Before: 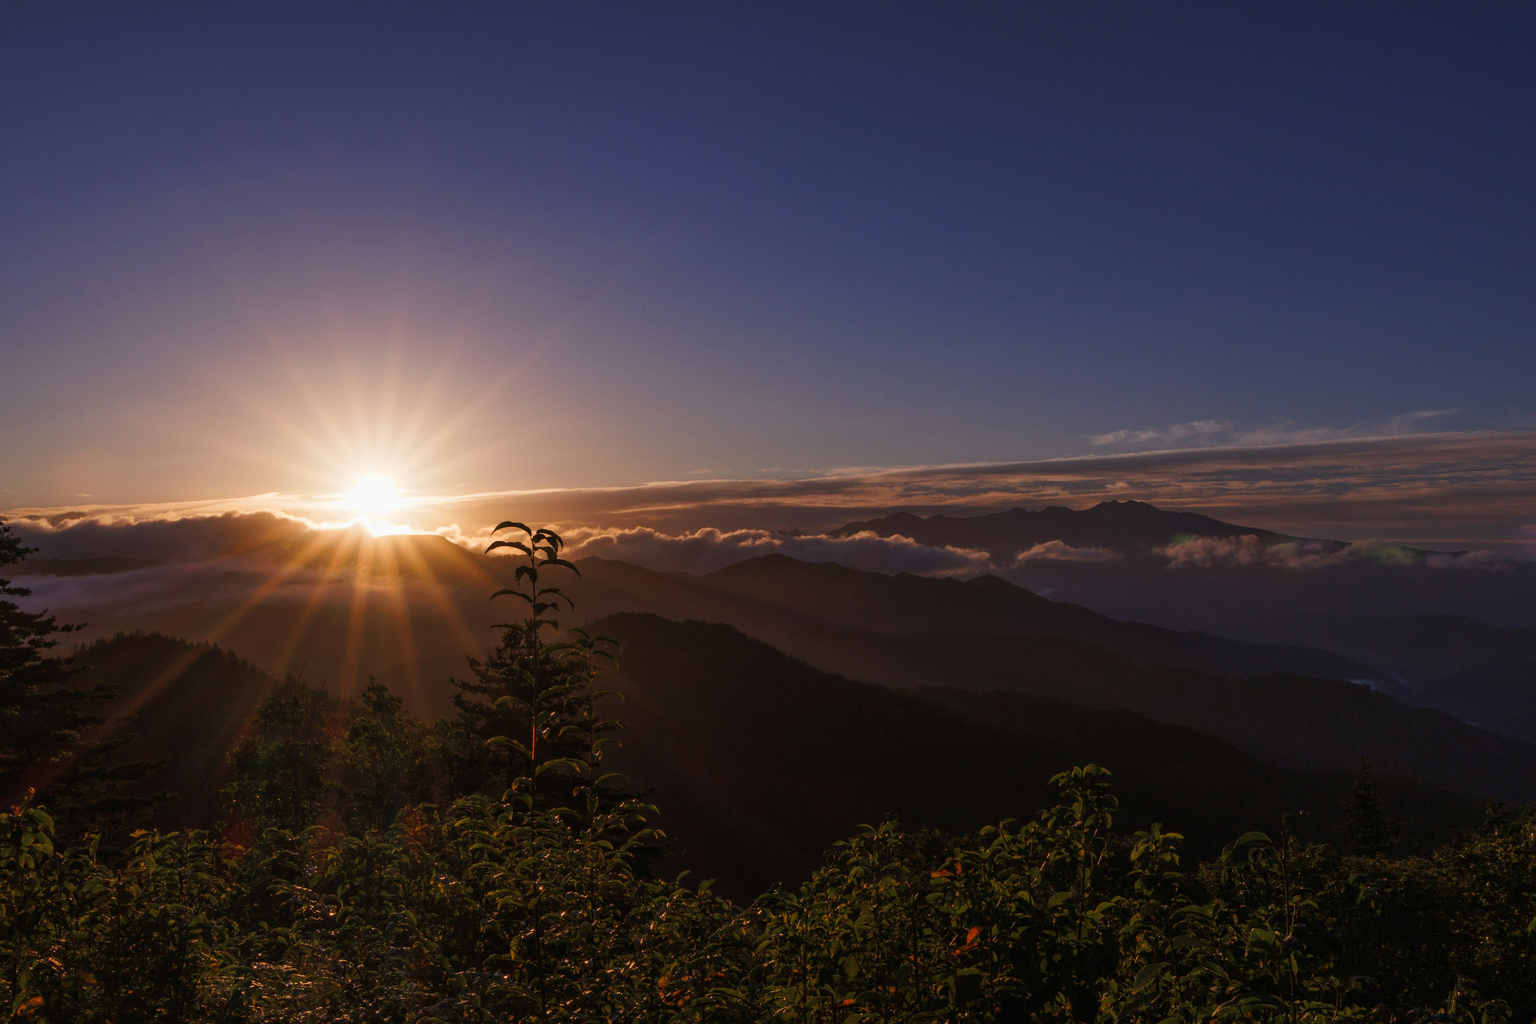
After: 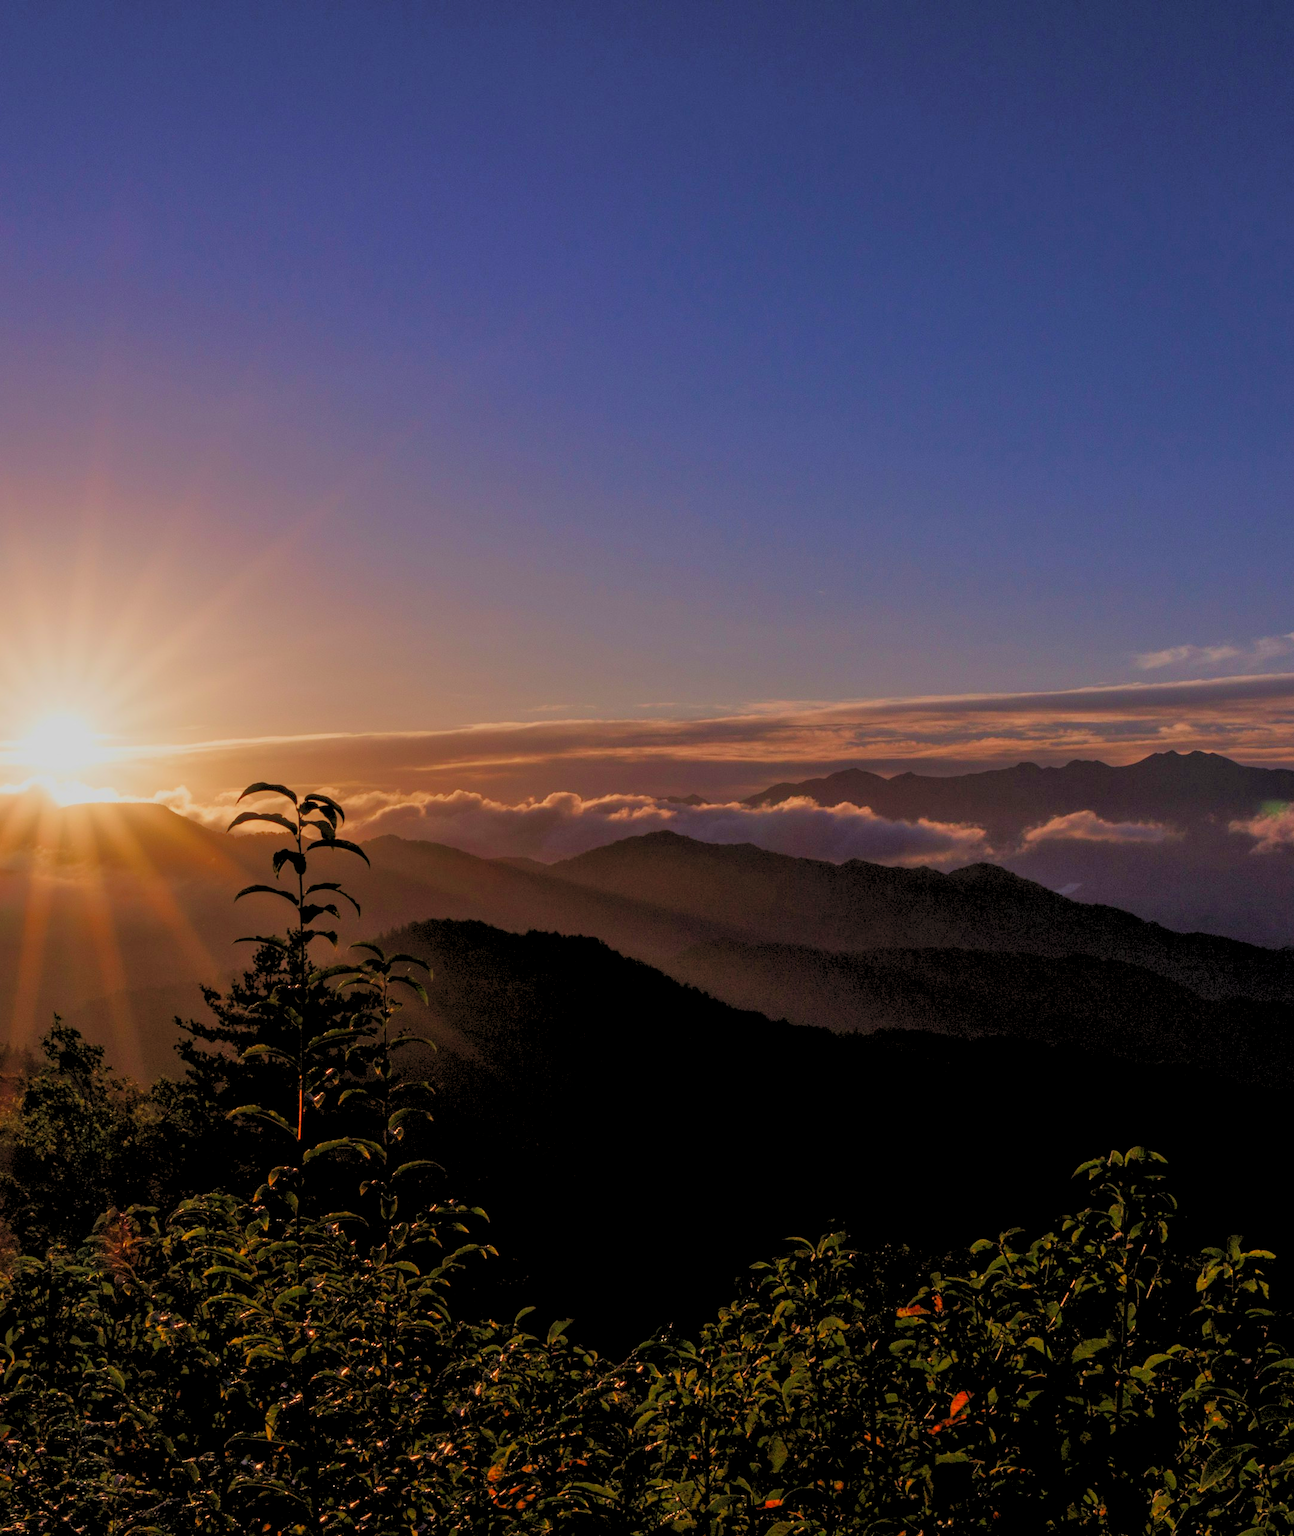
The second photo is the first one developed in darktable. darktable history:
tone equalizer: -8 EV -0.033 EV, -7 EV 0.009 EV, -6 EV -0.008 EV, -5 EV 0.004 EV, -4 EV -0.044 EV, -3 EV -0.239 EV, -2 EV -0.683 EV, -1 EV -1.01 EV, +0 EV -0.945 EV
velvia: on, module defaults
crop: left 21.743%, right 22.085%, bottom 0.01%
levels: levels [0.093, 0.434, 0.988]
